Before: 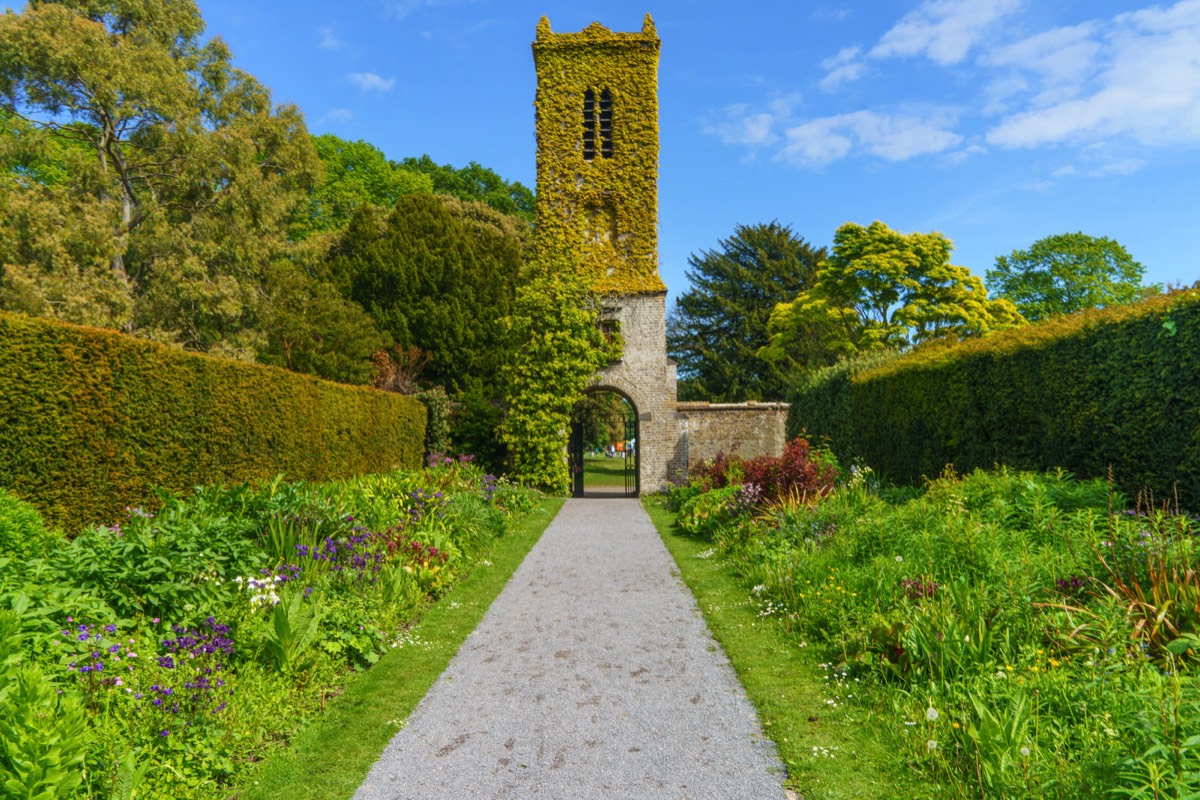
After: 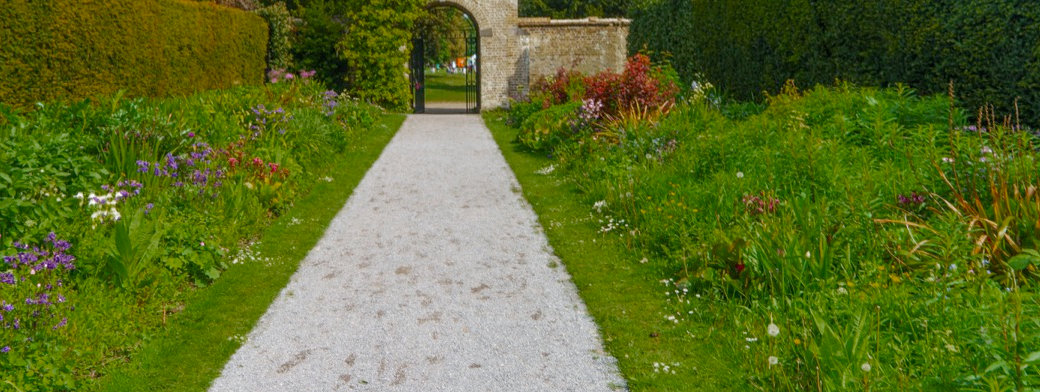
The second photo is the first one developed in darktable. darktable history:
color zones: curves: ch0 [(0, 0.48) (0.209, 0.398) (0.305, 0.332) (0.429, 0.493) (0.571, 0.5) (0.714, 0.5) (0.857, 0.5) (1, 0.48)]; ch1 [(0, 0.633) (0.143, 0.586) (0.286, 0.489) (0.429, 0.448) (0.571, 0.31) (0.714, 0.335) (0.857, 0.492) (1, 0.633)]; ch2 [(0, 0.448) (0.143, 0.498) (0.286, 0.5) (0.429, 0.5) (0.571, 0.5) (0.714, 0.5) (0.857, 0.5) (1, 0.448)]
crop and rotate: left 13.263%, top 48.015%, bottom 2.87%
